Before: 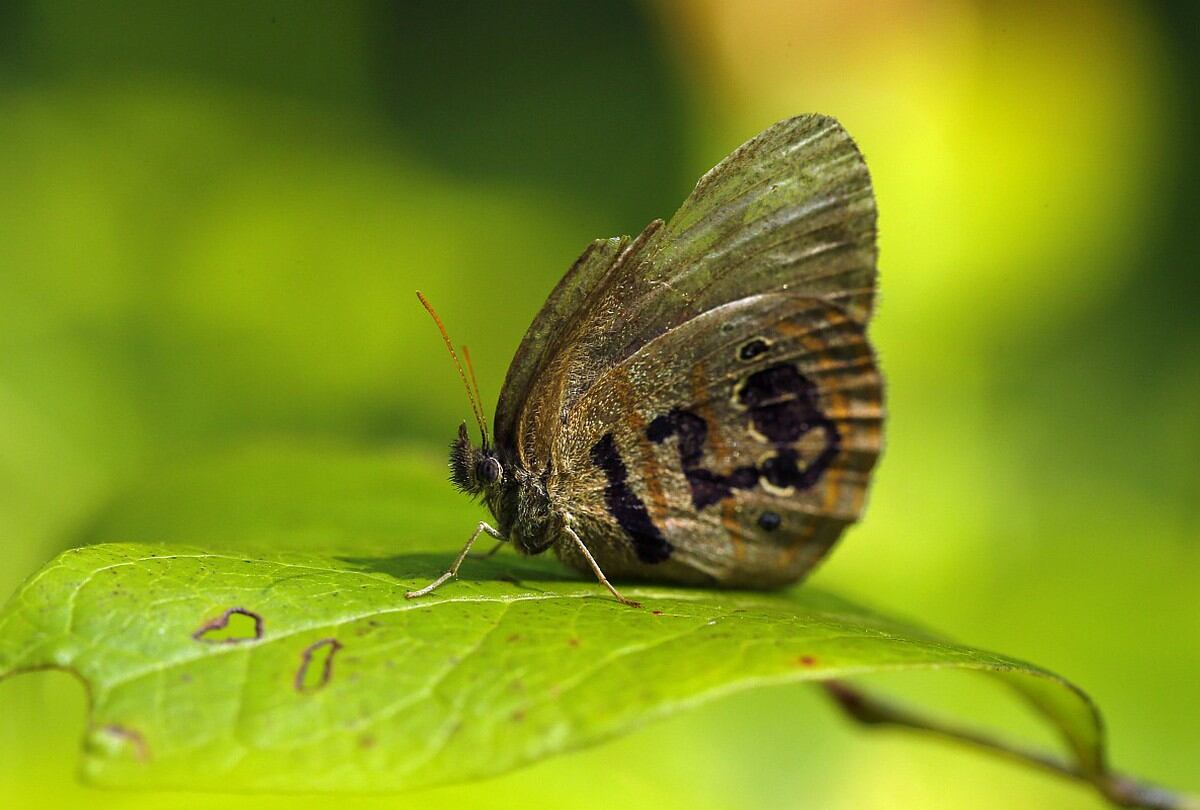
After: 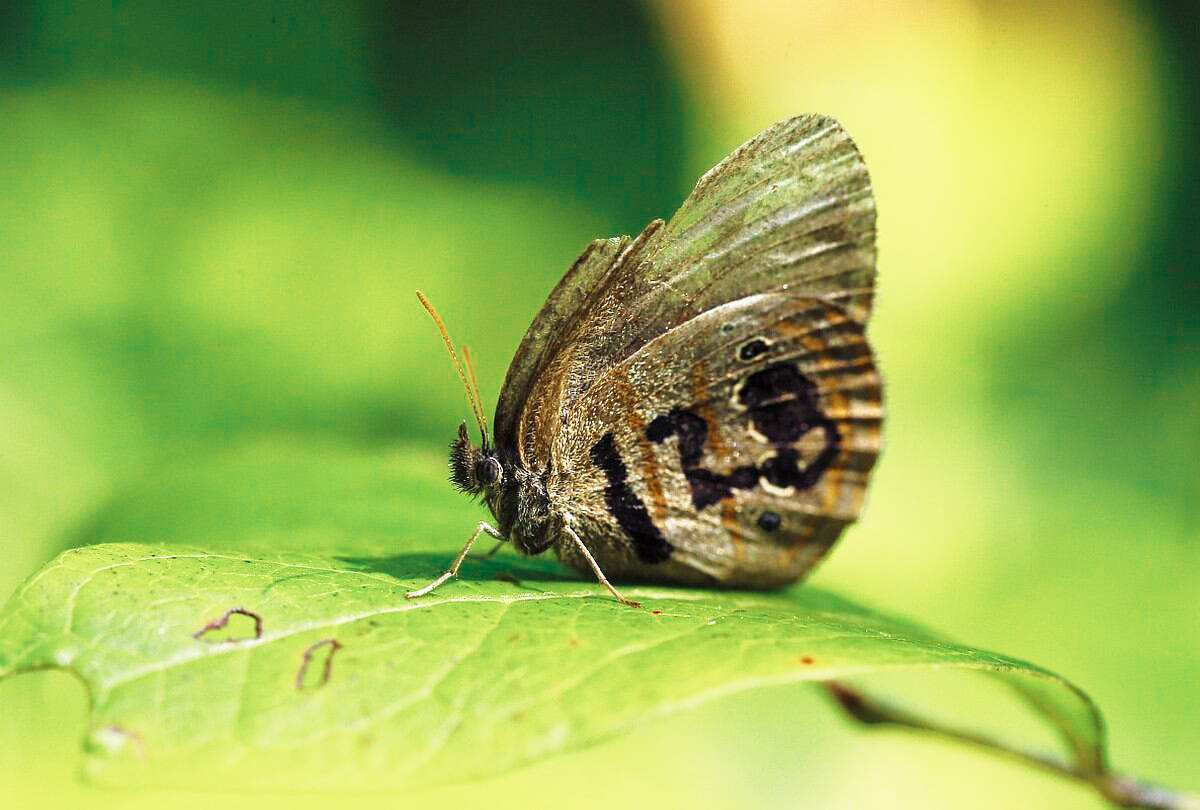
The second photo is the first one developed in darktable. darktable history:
color zones: curves: ch0 [(0, 0.5) (0.125, 0.4) (0.25, 0.5) (0.375, 0.4) (0.5, 0.4) (0.625, 0.35) (0.75, 0.35) (0.875, 0.5)]; ch1 [(0, 0.35) (0.125, 0.45) (0.25, 0.35) (0.375, 0.35) (0.5, 0.35) (0.625, 0.35) (0.75, 0.45) (0.875, 0.35)]; ch2 [(0, 0.6) (0.125, 0.5) (0.25, 0.5) (0.375, 0.6) (0.5, 0.6) (0.625, 0.5) (0.75, 0.5) (0.875, 0.5)]
base curve: curves: ch0 [(0, 0) (0.026, 0.03) (0.109, 0.232) (0.351, 0.748) (0.669, 0.968) (1, 1)], preserve colors none
shadows and highlights: shadows 25, highlights -25
bloom: size 3%, threshold 100%, strength 0%
